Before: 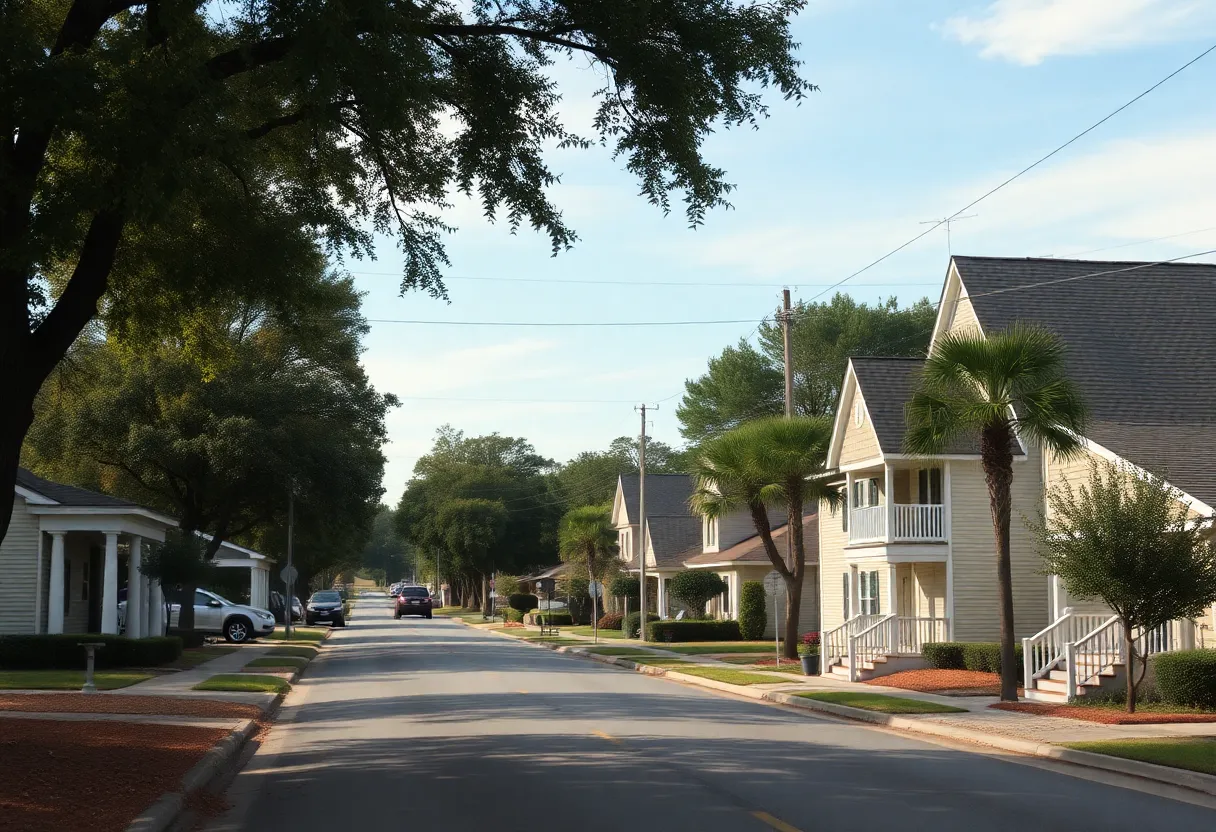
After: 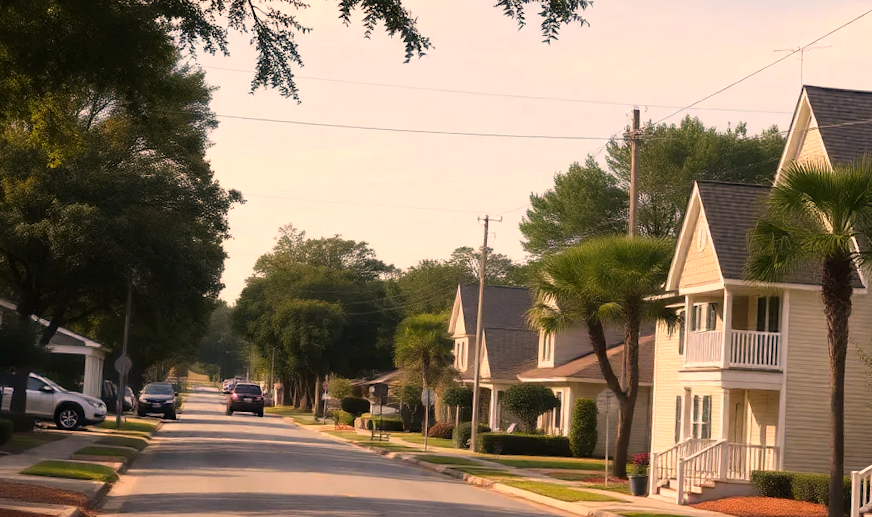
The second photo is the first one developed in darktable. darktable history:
crop and rotate: angle -3.37°, left 9.79%, top 20.73%, right 12.42%, bottom 11.82%
color correction: highlights a* 17.88, highlights b* 18.79
